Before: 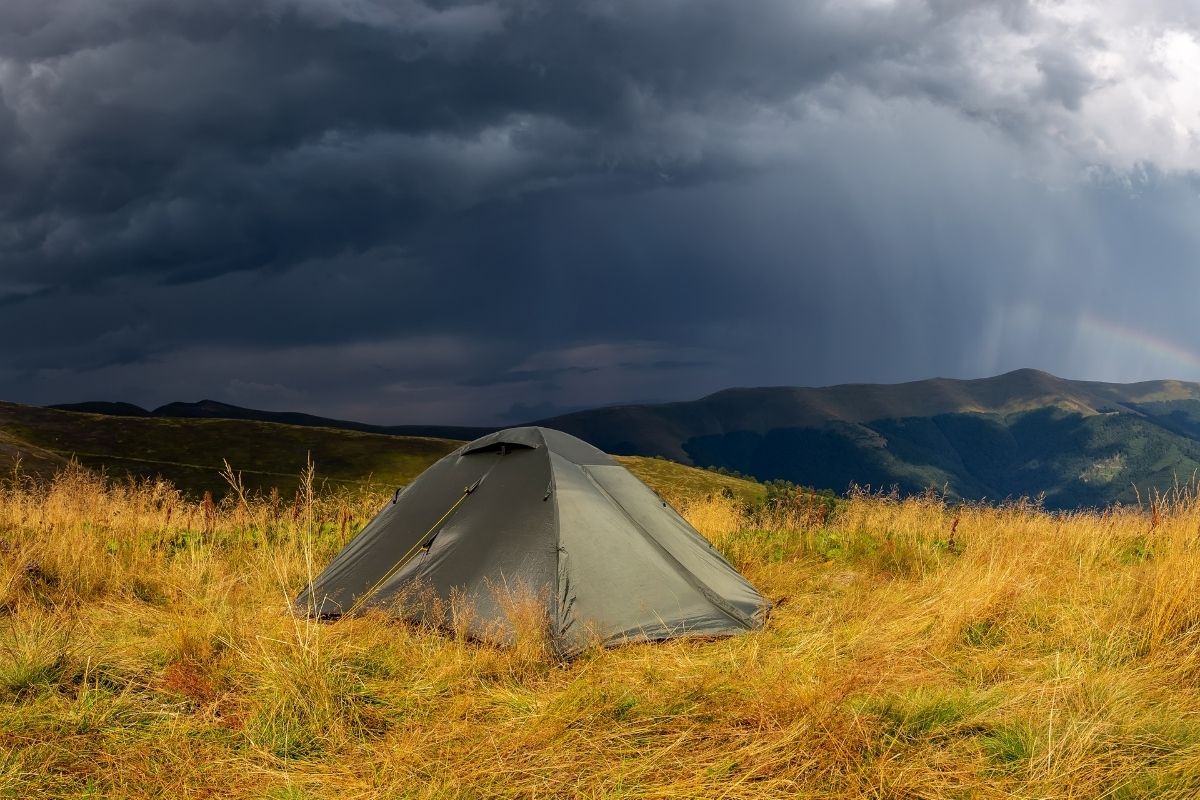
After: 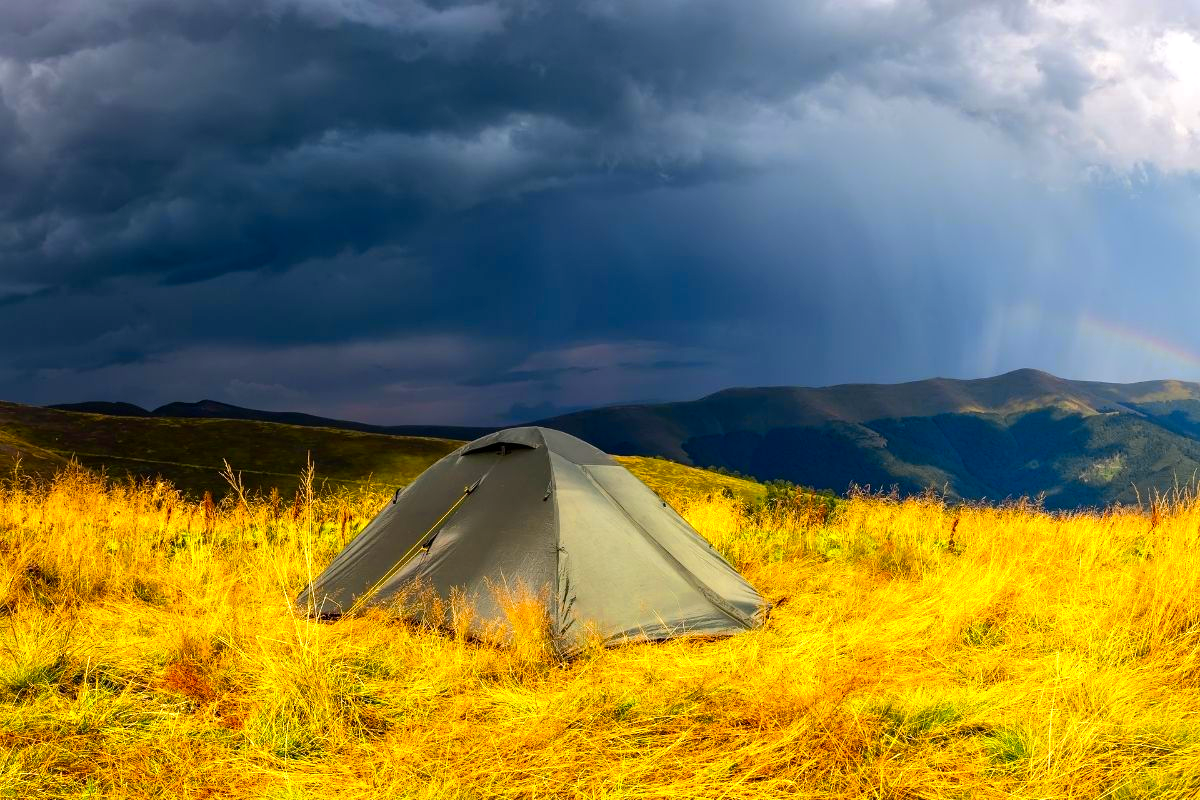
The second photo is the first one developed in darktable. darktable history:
color zones: curves: ch0 [(0.004, 0.305) (0.261, 0.623) (0.389, 0.399) (0.708, 0.571) (0.947, 0.34)]; ch1 [(0.025, 0.645) (0.229, 0.584) (0.326, 0.551) (0.484, 0.262) (0.757, 0.643)]
color balance rgb: perceptual saturation grading › global saturation 42.994%, perceptual brilliance grading › mid-tones 10.597%, perceptual brilliance grading › shadows 14.7%, contrast 4.763%
